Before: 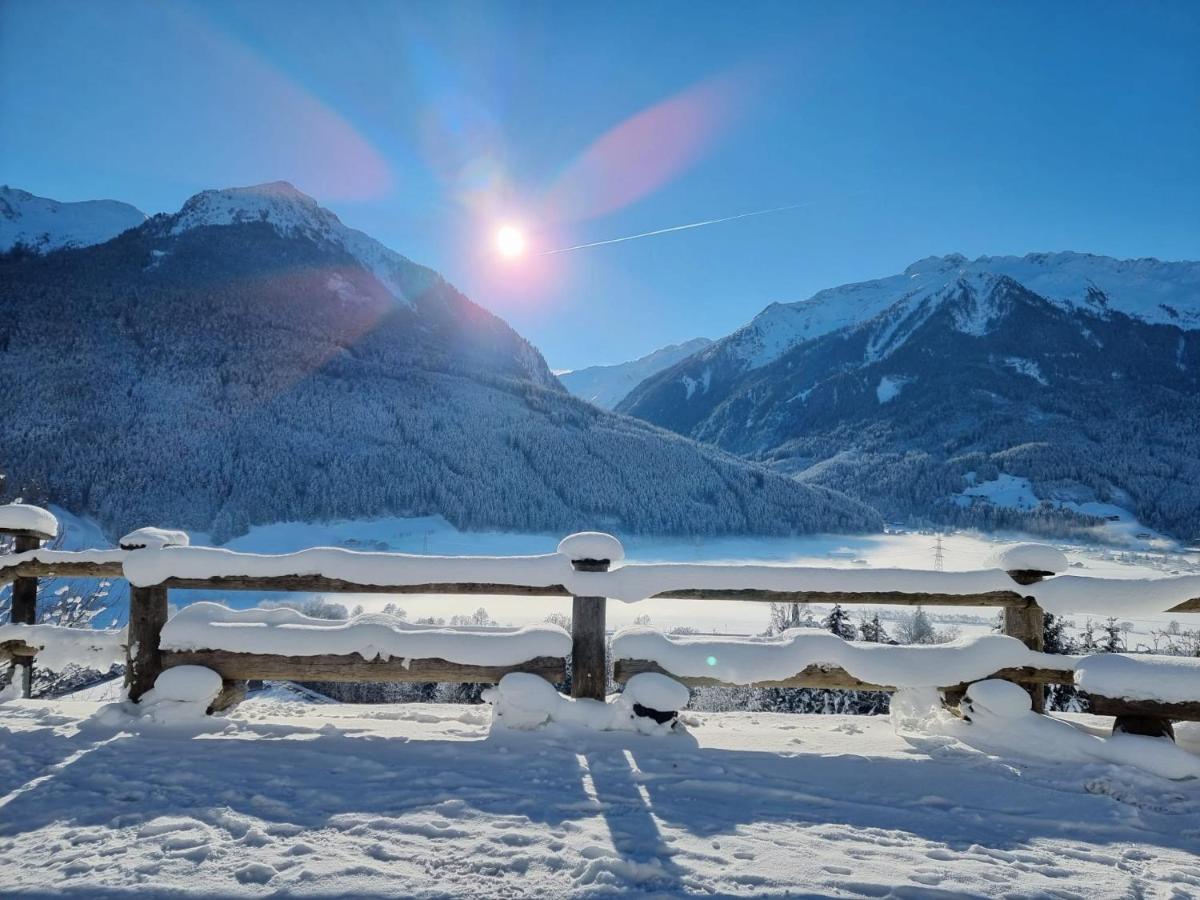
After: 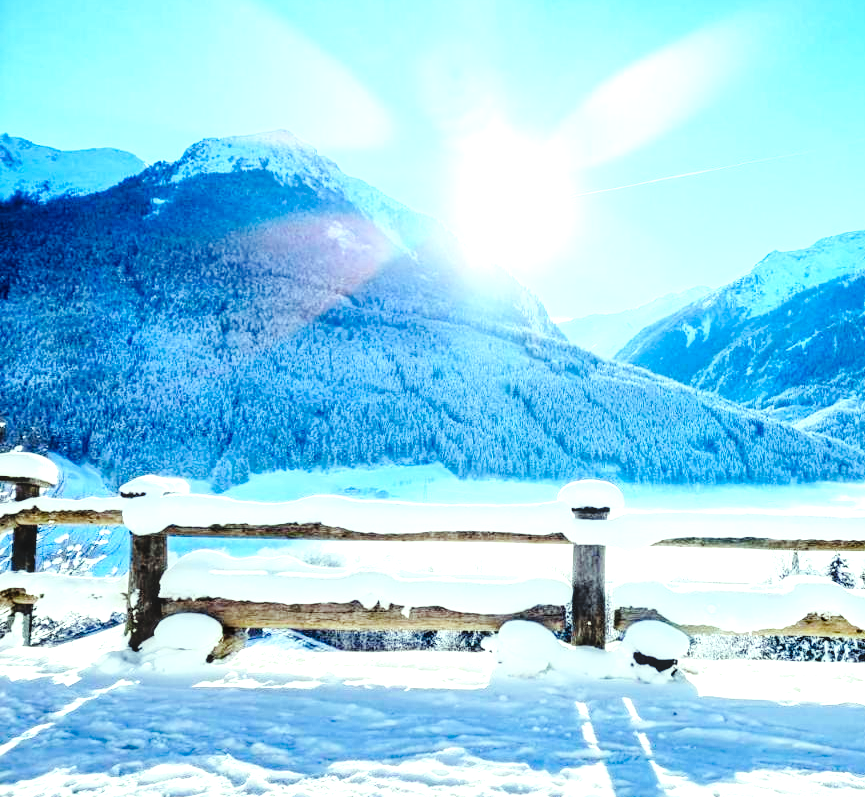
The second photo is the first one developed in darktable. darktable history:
crop: top 5.78%, right 27.843%, bottom 5.648%
exposure: exposure 0.561 EV, compensate exposure bias true, compensate highlight preservation false
local contrast: detail 130%
base curve: curves: ch0 [(0, 0) (0.036, 0.025) (0.121, 0.166) (0.206, 0.329) (0.605, 0.79) (1, 1)], preserve colors none
contrast brightness saturation: contrast 0.09, saturation 0.269
color correction: highlights a* -8.19, highlights b* 3.23
tone equalizer: -8 EV -1.08 EV, -7 EV -1.01 EV, -6 EV -0.827 EV, -5 EV -0.614 EV, -3 EV 0.599 EV, -2 EV 0.854 EV, -1 EV 1 EV, +0 EV 1.06 EV, mask exposure compensation -0.492 EV
